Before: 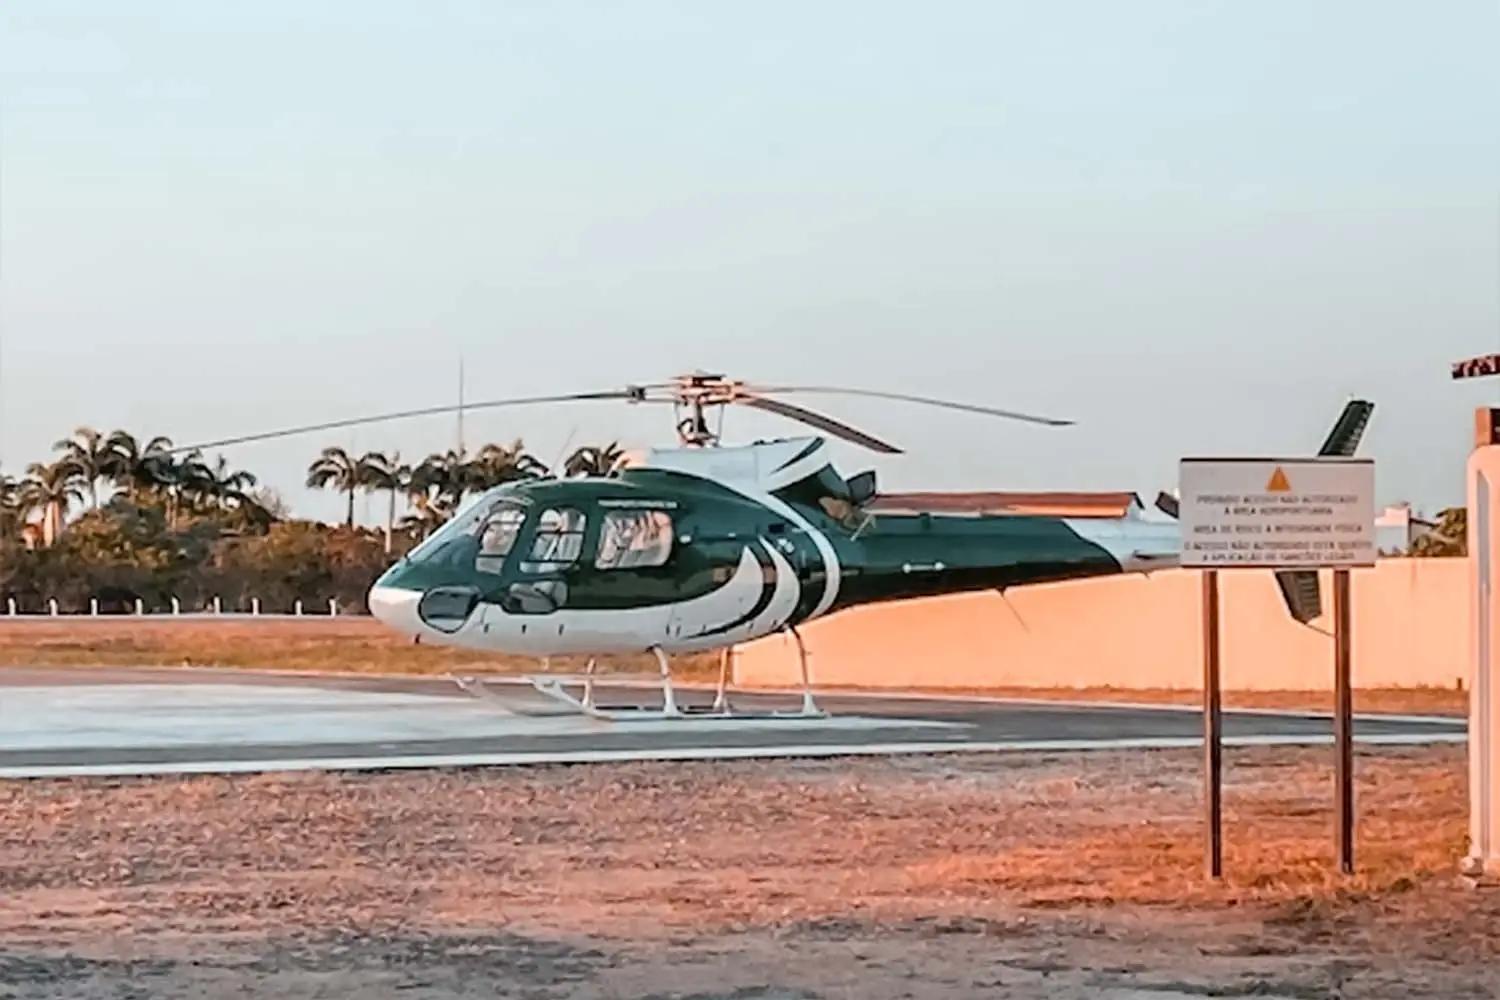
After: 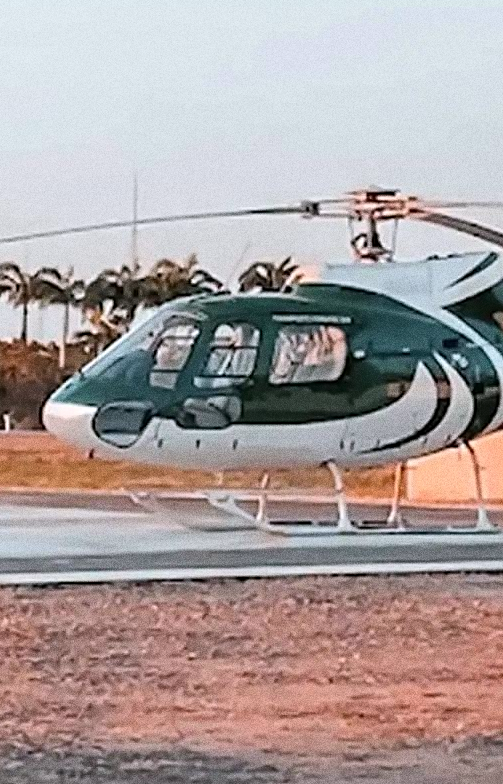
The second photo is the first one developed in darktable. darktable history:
sharpen: amount 0.2
white balance: red 1.009, blue 1.027
crop and rotate: left 21.77%, top 18.528%, right 44.676%, bottom 2.997%
grain: coarseness 0.09 ISO, strength 40%
